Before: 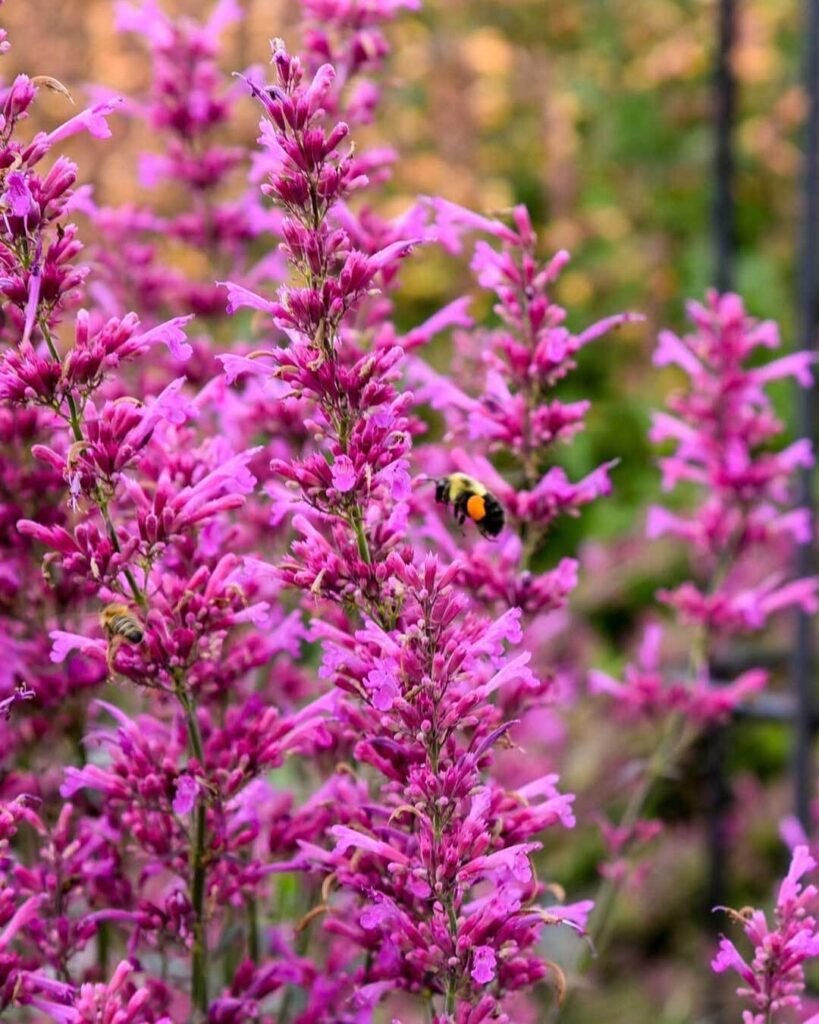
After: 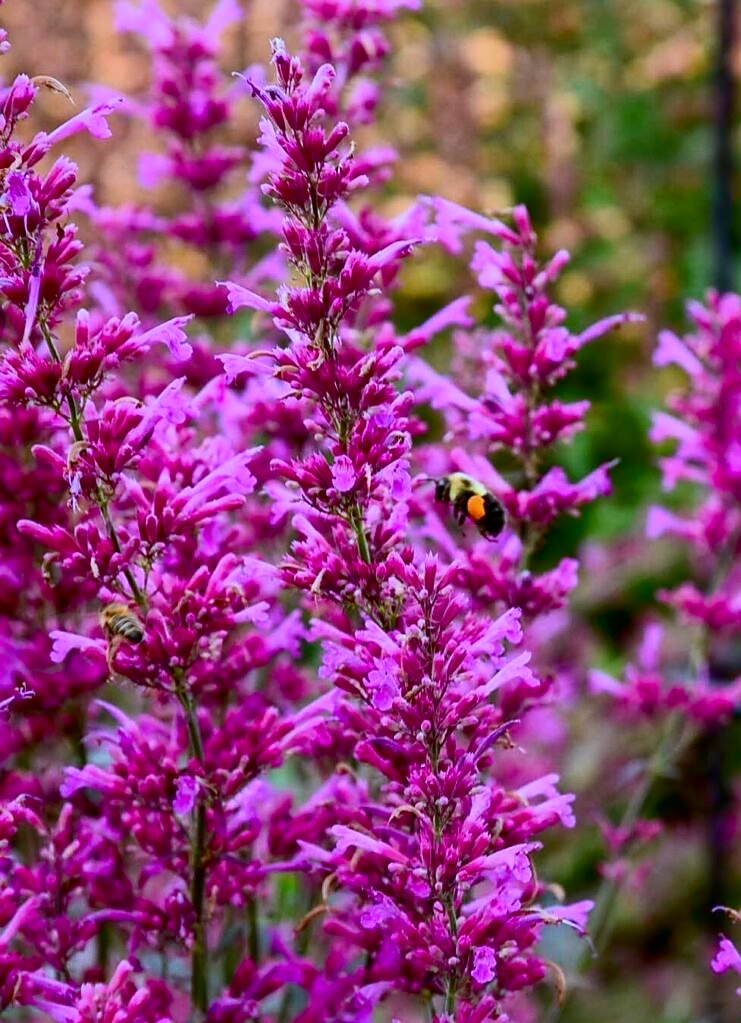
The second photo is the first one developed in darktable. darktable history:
sharpen: radius 1.567, amount 0.375, threshold 1.234
exposure: black level correction 0.001, exposure -0.122 EV, compensate highlight preservation false
crop: right 9.479%, bottom 0.035%
contrast brightness saturation: contrast 0.213, brightness -0.11, saturation 0.212
color correction: highlights a* -9.31, highlights b* -23.49
shadows and highlights: highlights color adjustment 53.47%
